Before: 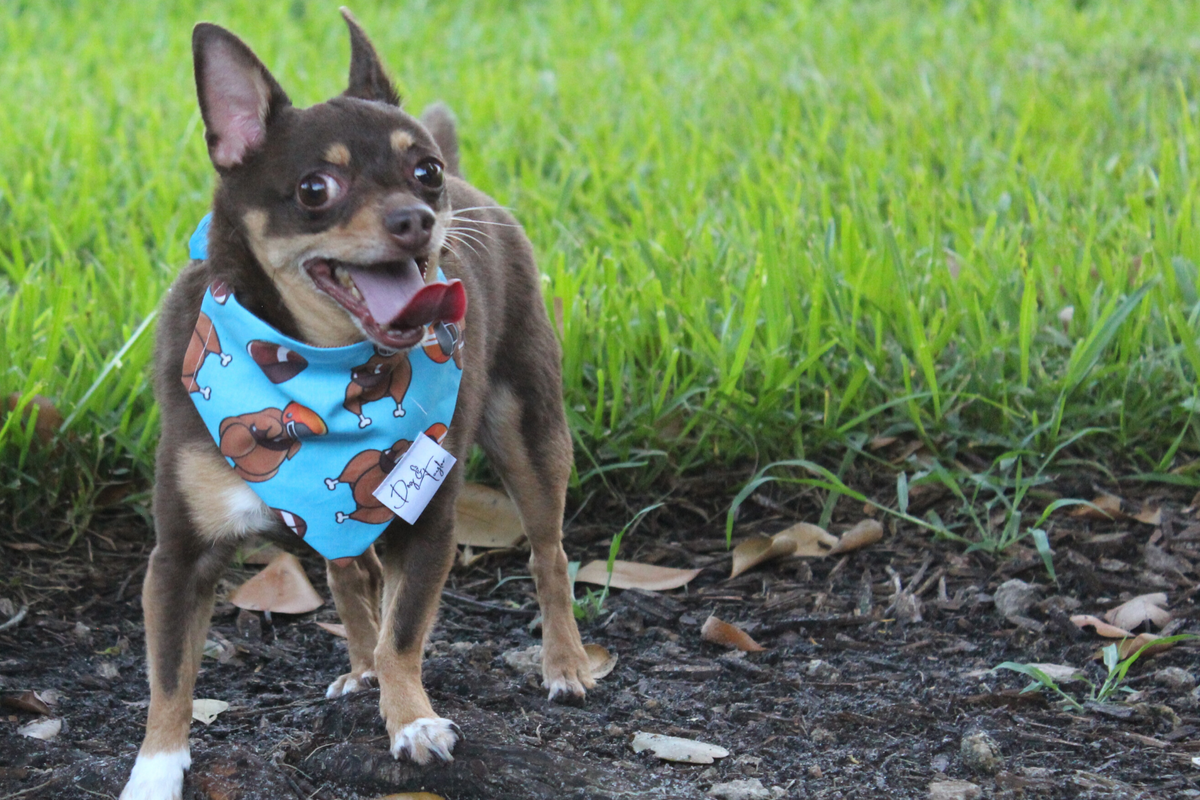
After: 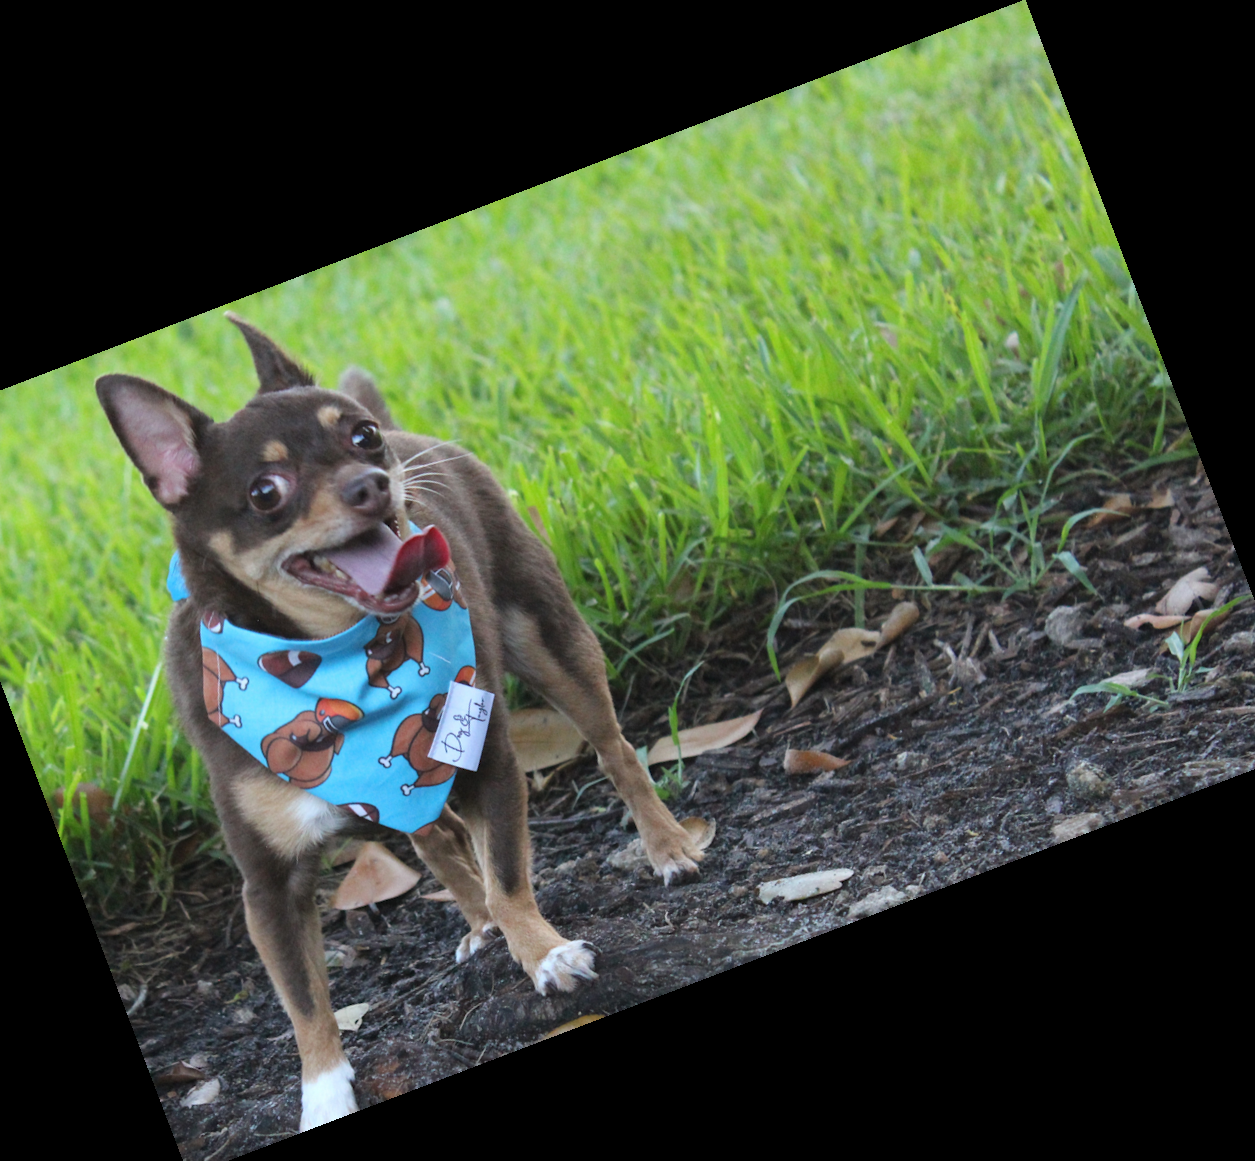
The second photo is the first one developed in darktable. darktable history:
crop and rotate: angle 20.88°, left 6.834%, right 3.906%, bottom 1.131%
